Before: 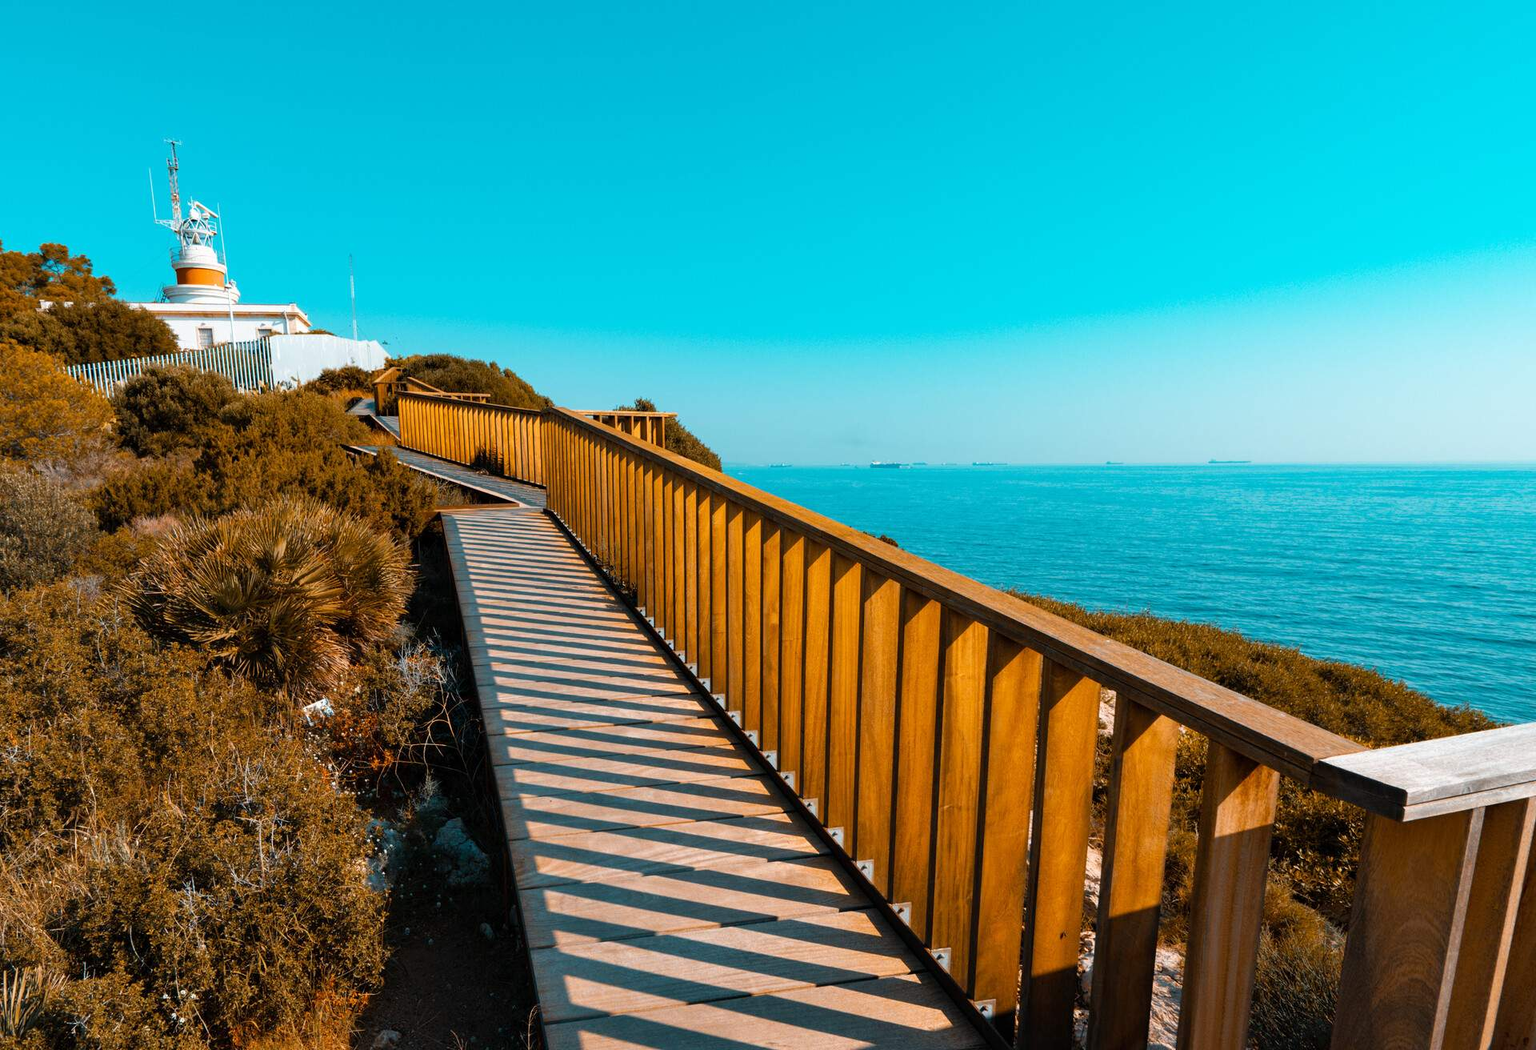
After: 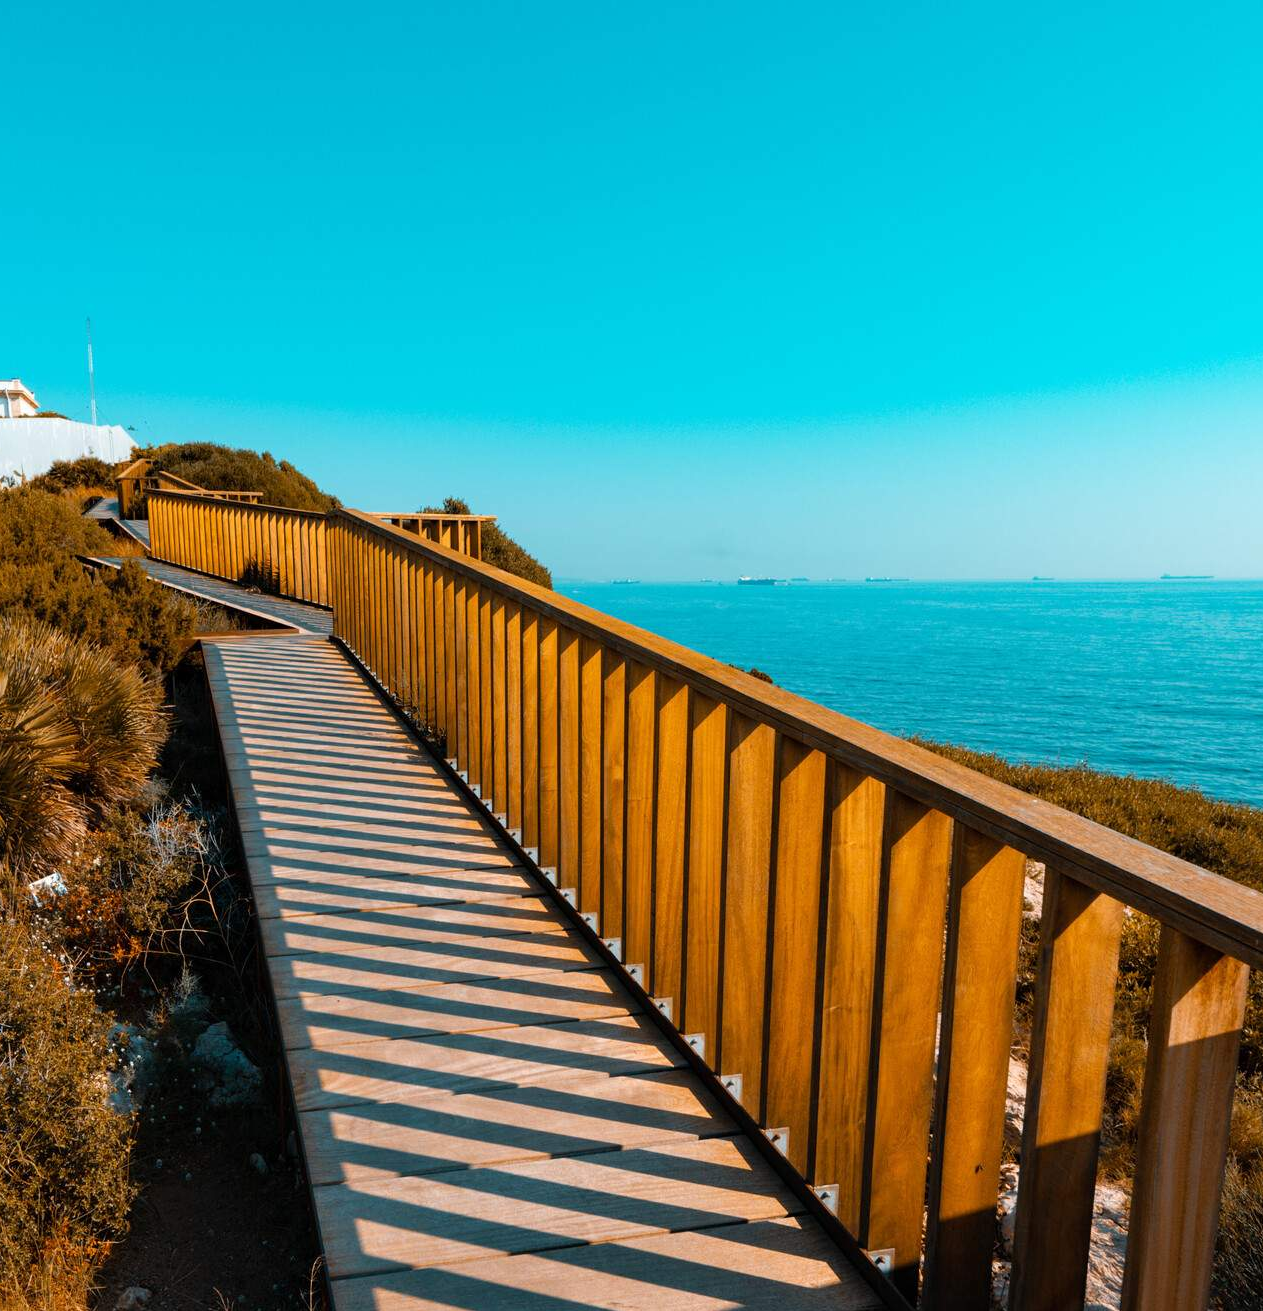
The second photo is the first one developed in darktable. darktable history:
crop and rotate: left 18.255%, right 15.921%
